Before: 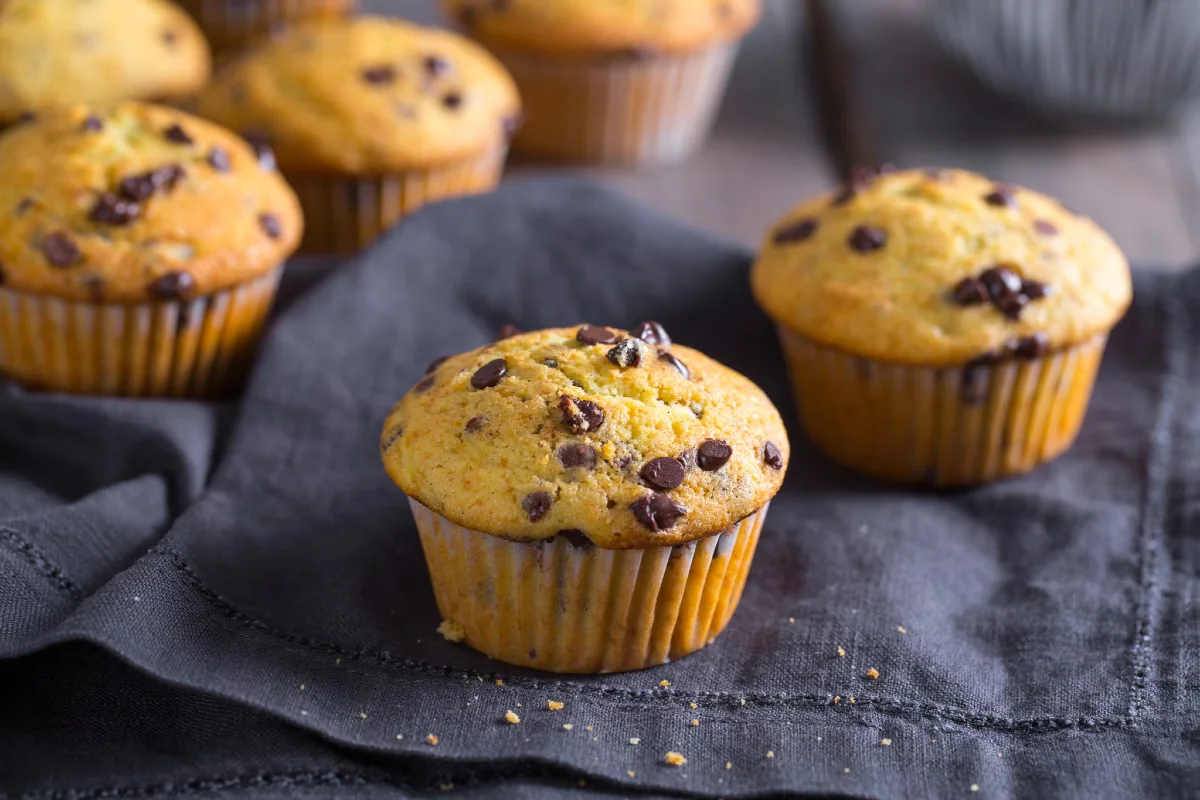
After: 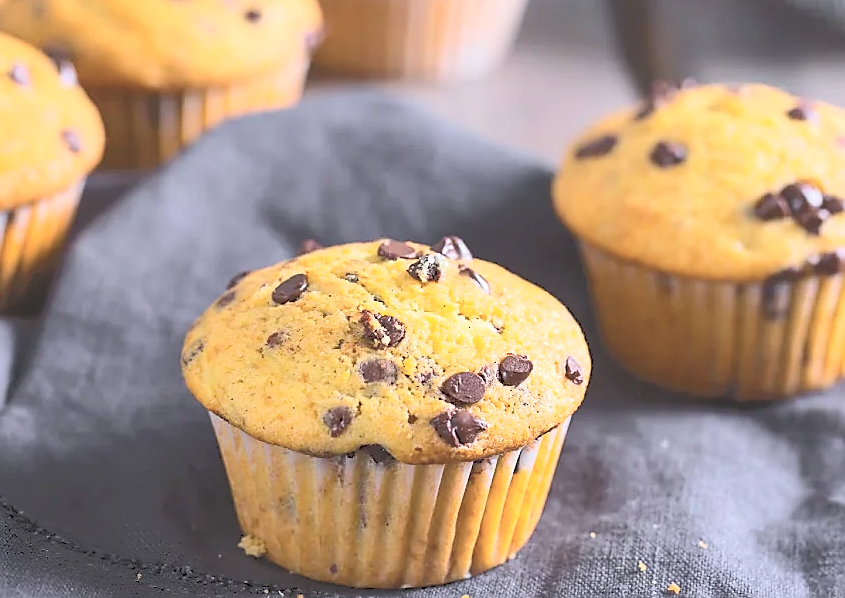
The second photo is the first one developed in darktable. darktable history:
sharpen: radius 1.391, amount 1.246, threshold 0.781
tone curve: curves: ch0 [(0, 0) (0.003, 0.202) (0.011, 0.205) (0.025, 0.222) (0.044, 0.258) (0.069, 0.298) (0.1, 0.321) (0.136, 0.333) (0.177, 0.38) (0.224, 0.439) (0.277, 0.51) (0.335, 0.594) (0.399, 0.675) (0.468, 0.743) (0.543, 0.805) (0.623, 0.861) (0.709, 0.905) (0.801, 0.931) (0.898, 0.941) (1, 1)], color space Lab, independent channels, preserve colors none
crop and rotate: left 16.639%, top 10.681%, right 12.932%, bottom 14.494%
